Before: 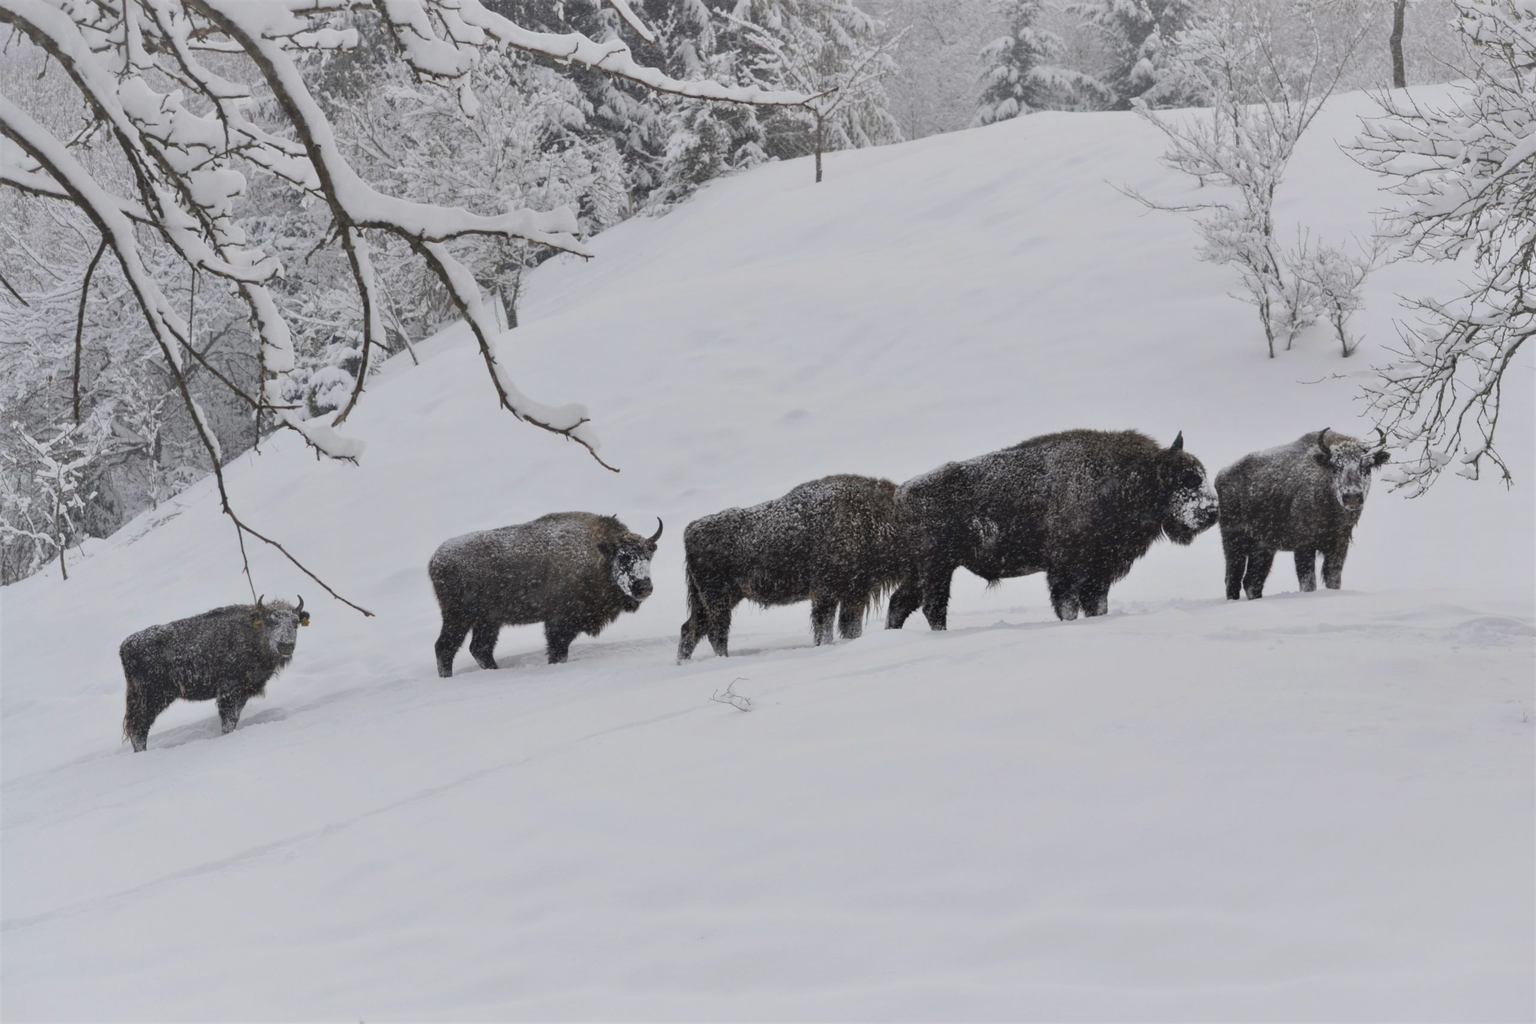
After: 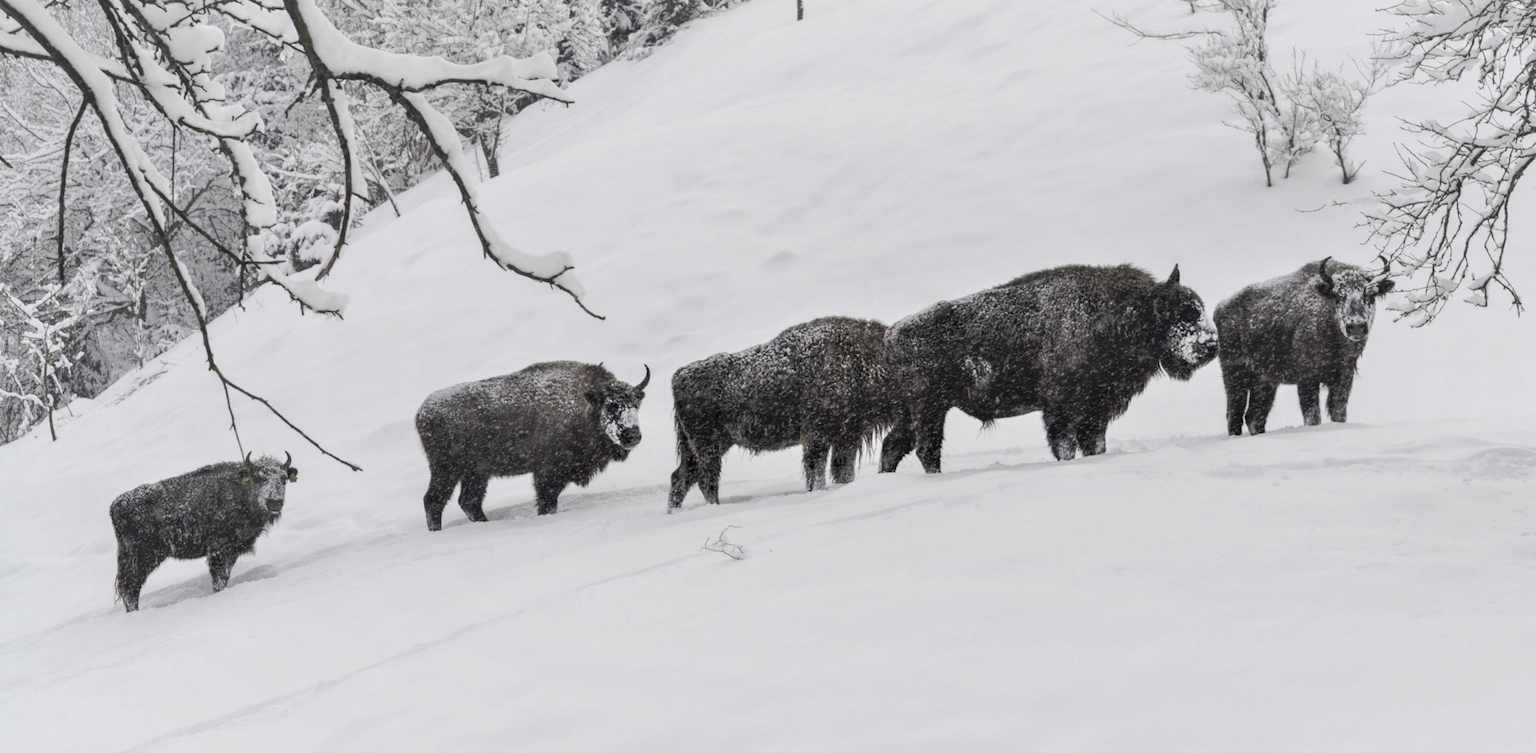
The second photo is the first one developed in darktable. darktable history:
tone curve: curves: ch0 [(0, 0) (0.003, 0.003) (0.011, 0.011) (0.025, 0.024) (0.044, 0.042) (0.069, 0.066) (0.1, 0.095) (0.136, 0.129) (0.177, 0.169) (0.224, 0.214) (0.277, 0.264) (0.335, 0.319) (0.399, 0.38) (0.468, 0.446) (0.543, 0.558) (0.623, 0.636) (0.709, 0.719) (0.801, 0.807) (0.898, 0.901) (1, 1)], preserve colors none
exposure: black level correction 0.005, exposure 0.417 EV, compensate highlight preservation false
color zones: curves: ch0 [(0, 0.6) (0.129, 0.585) (0.193, 0.596) (0.429, 0.5) (0.571, 0.5) (0.714, 0.5) (0.857, 0.5) (1, 0.6)]; ch1 [(0, 0.453) (0.112, 0.245) (0.213, 0.252) (0.429, 0.233) (0.571, 0.231) (0.683, 0.242) (0.857, 0.296) (1, 0.453)]
rotate and perspective: rotation -1.32°, lens shift (horizontal) -0.031, crop left 0.015, crop right 0.985, crop top 0.047, crop bottom 0.982
crop: top 13.819%, bottom 11.169%
local contrast: on, module defaults
